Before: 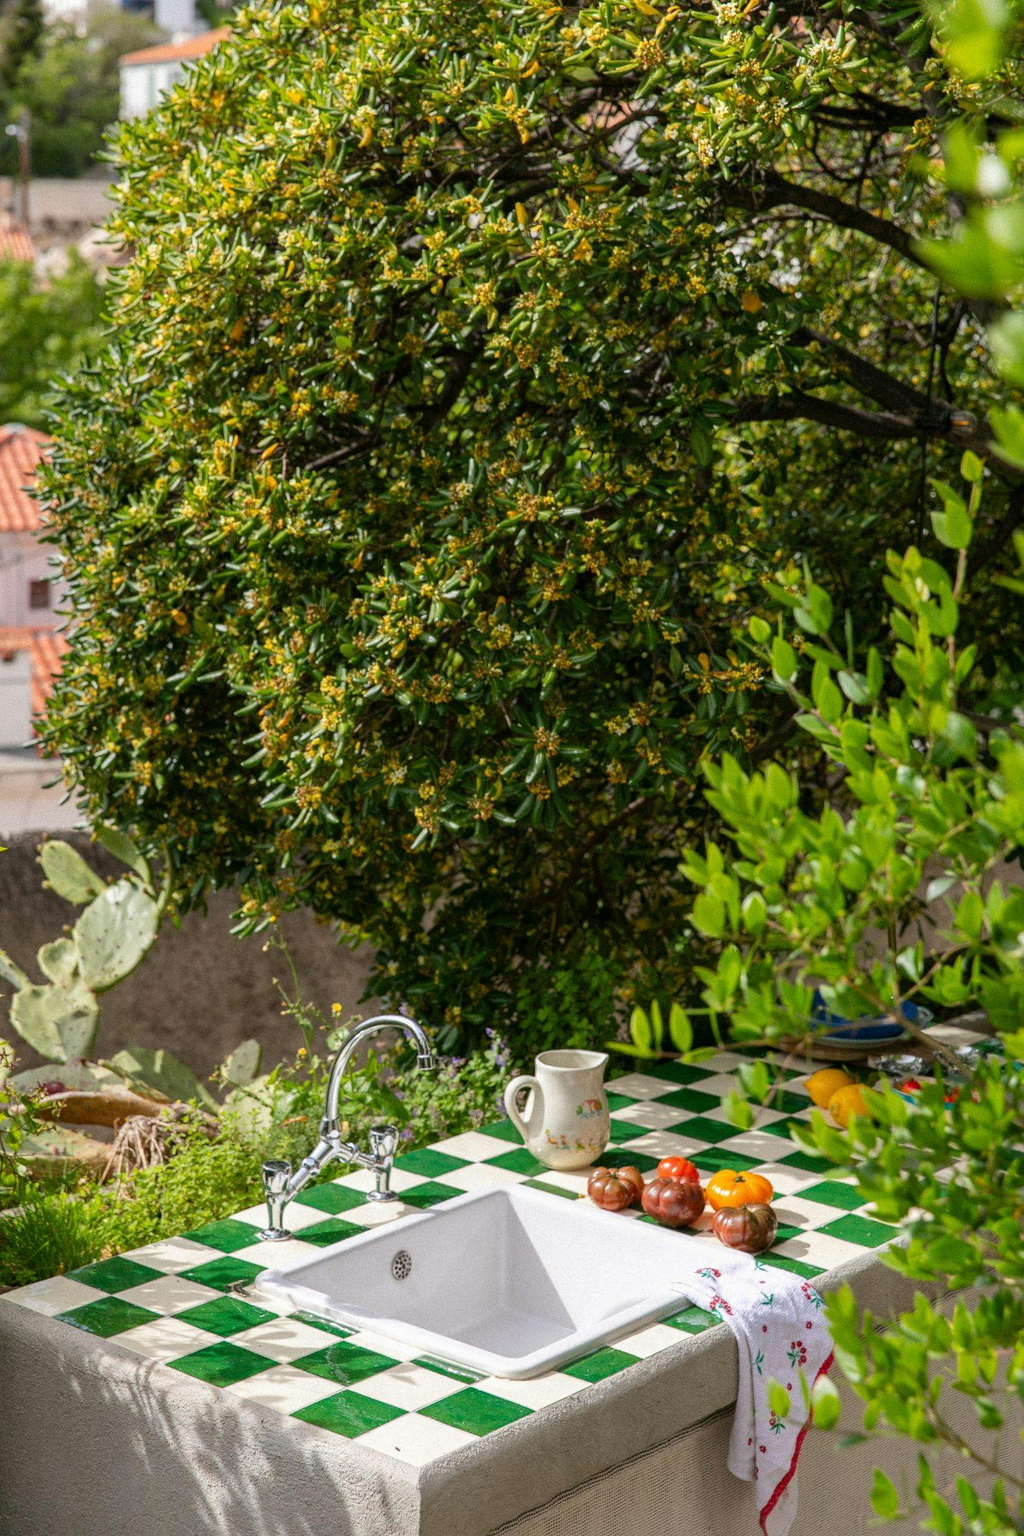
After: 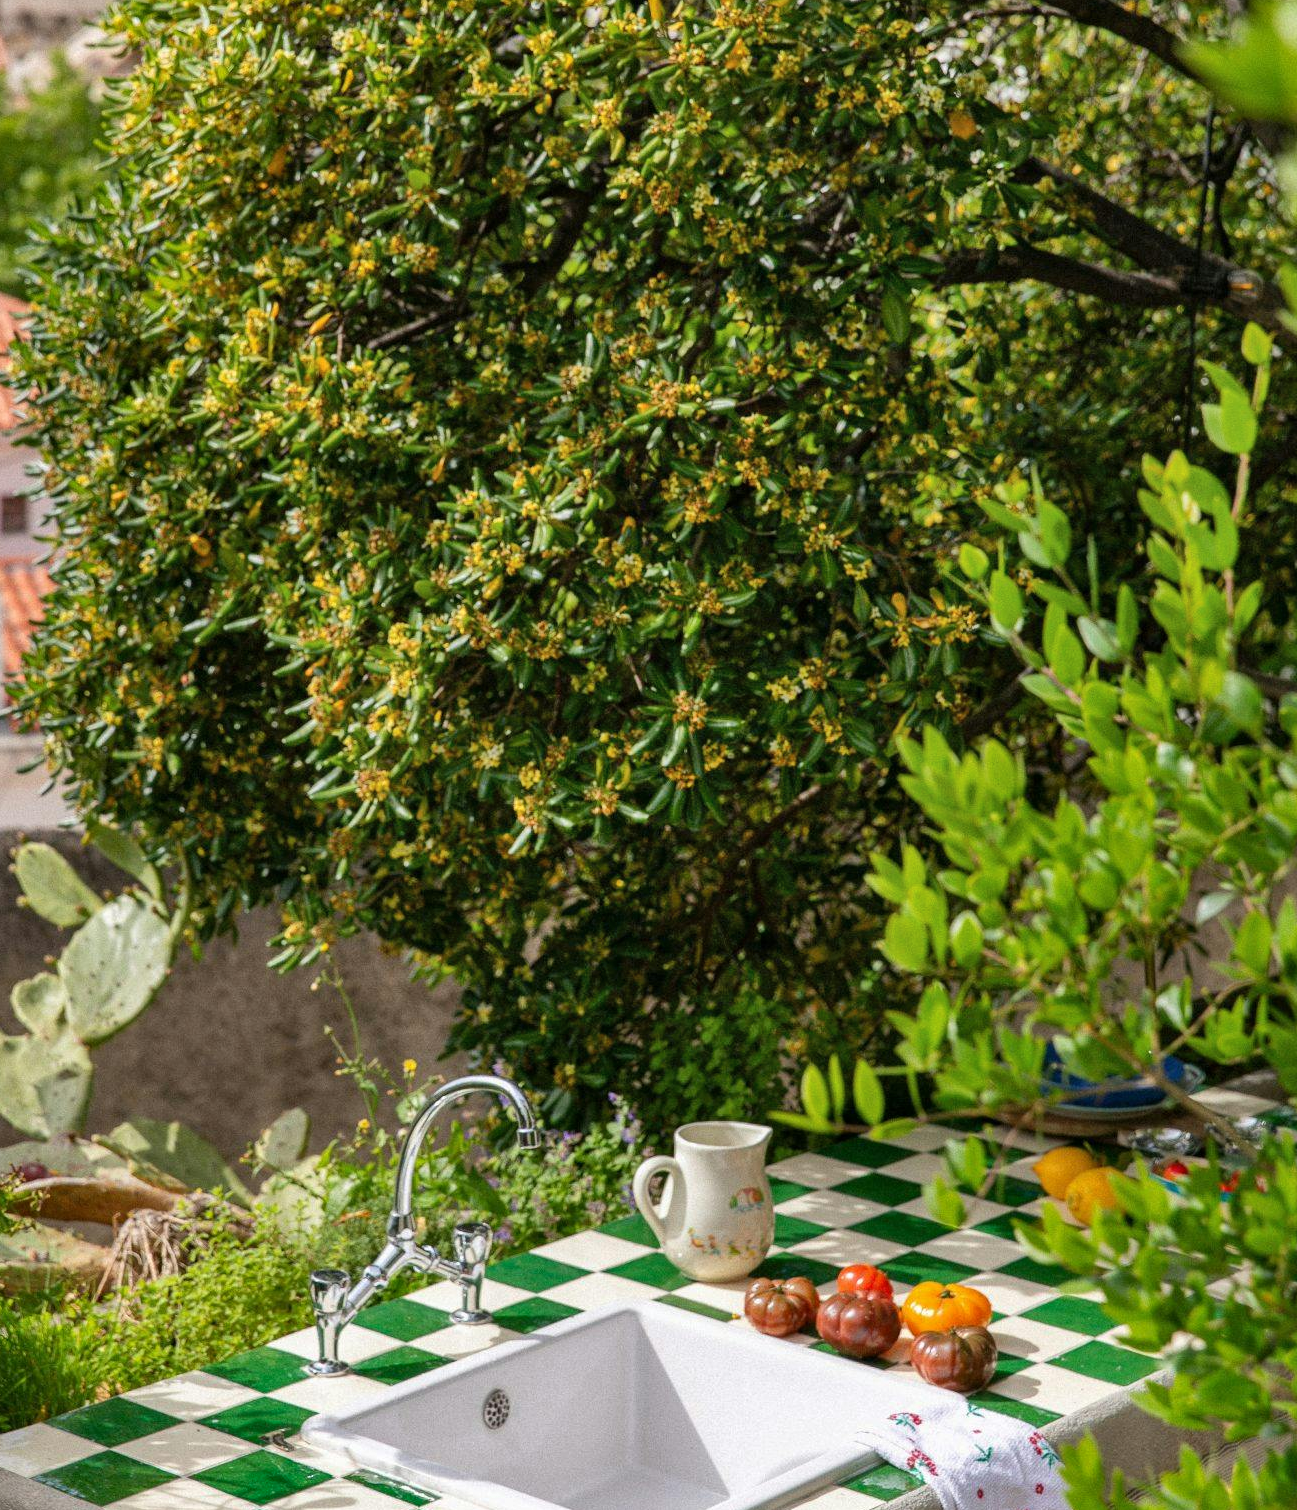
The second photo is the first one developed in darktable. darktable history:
crop and rotate: left 2.887%, top 13.576%, right 2.032%, bottom 12.68%
shadows and highlights: shadows 52.03, highlights -28.31, soften with gaussian
